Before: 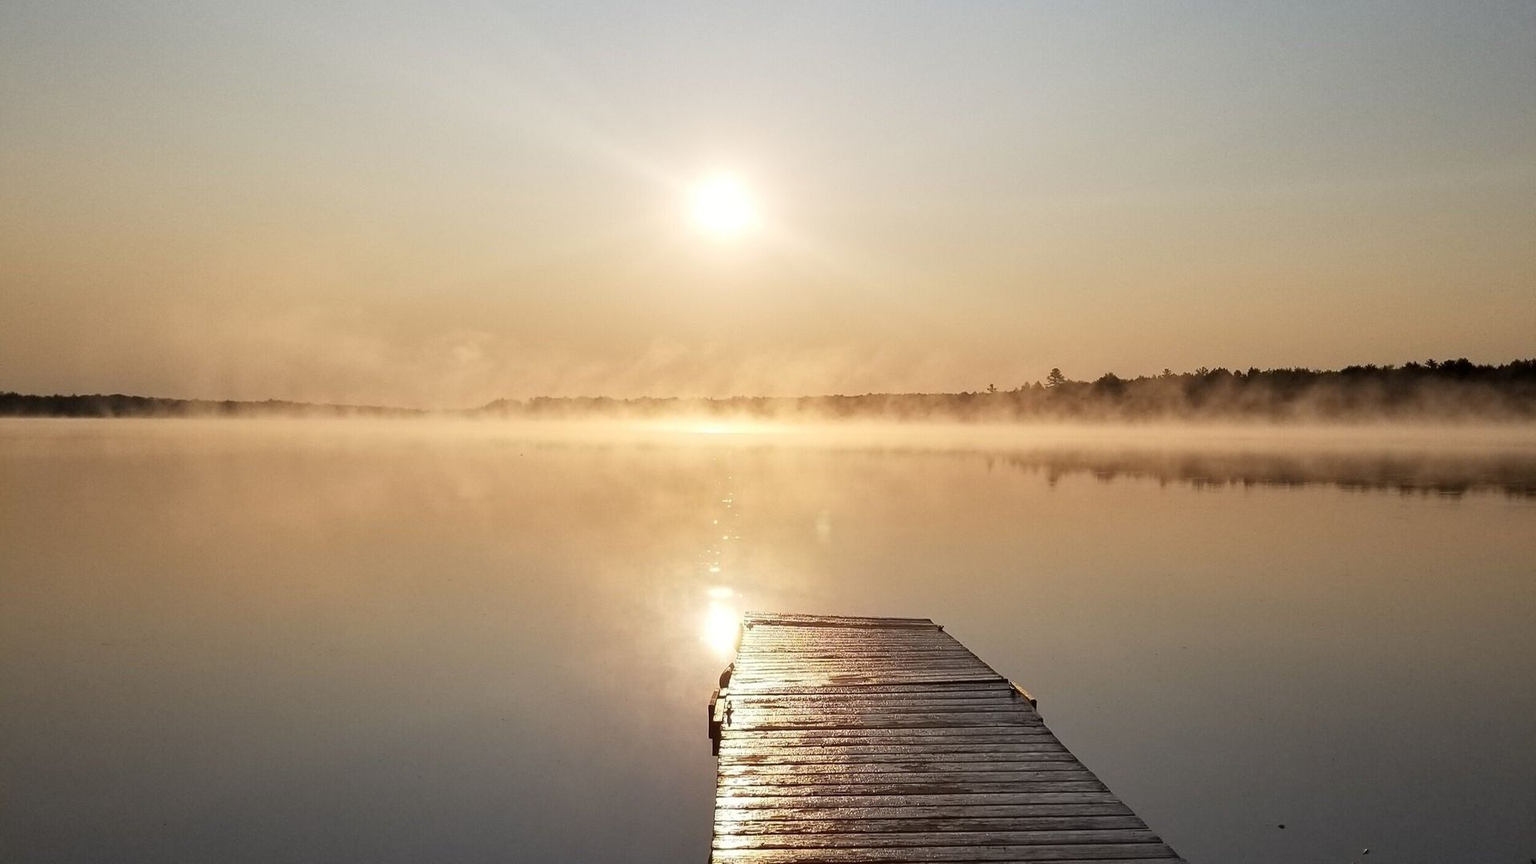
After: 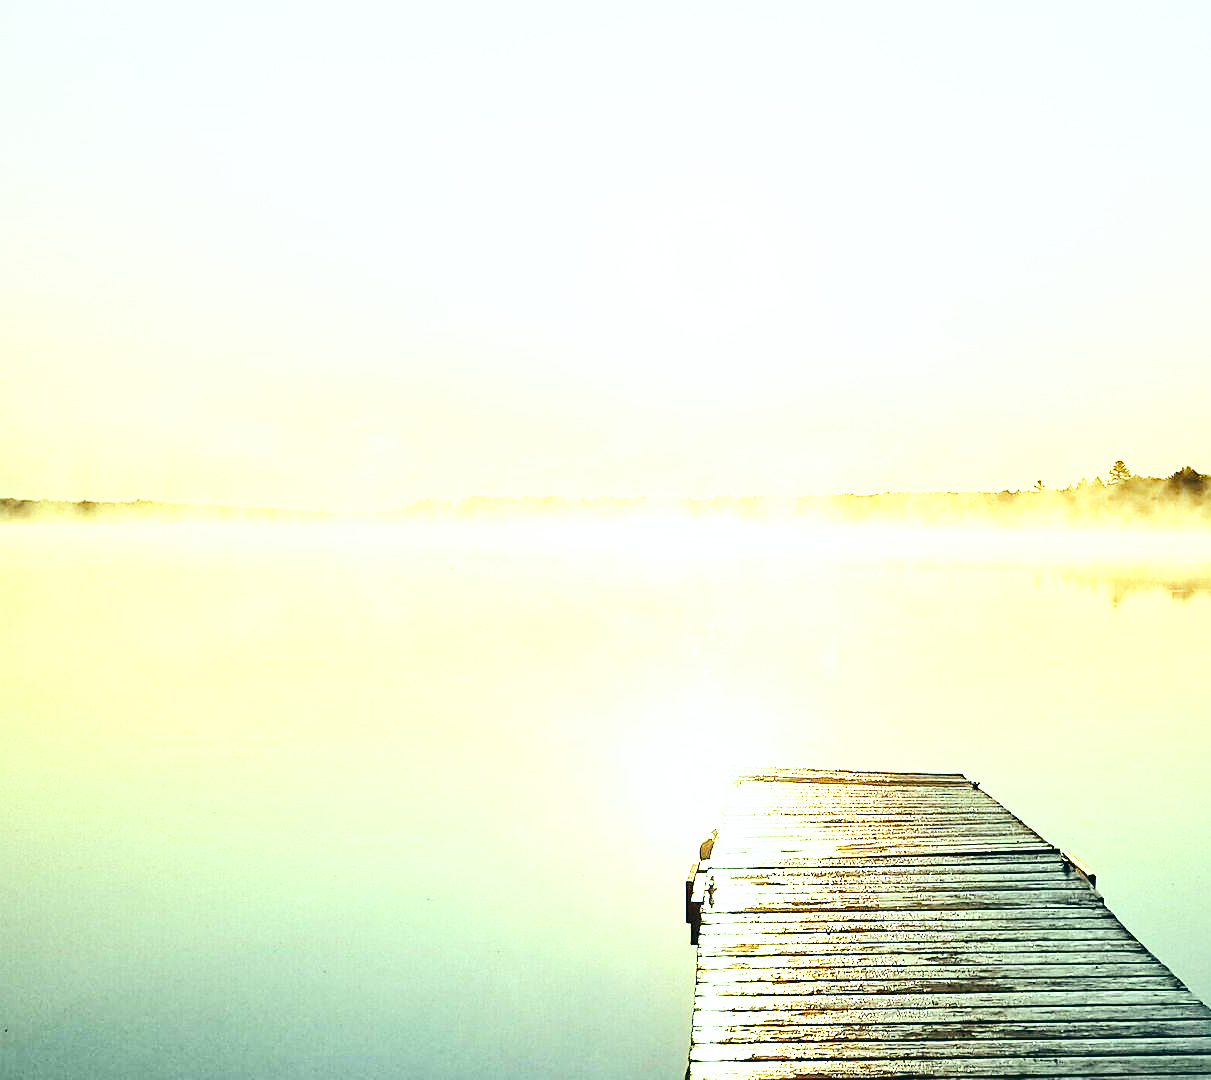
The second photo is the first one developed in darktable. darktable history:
base curve: curves: ch0 [(0, 0) (0, 0) (0.002, 0.001) (0.008, 0.003) (0.019, 0.011) (0.037, 0.037) (0.064, 0.11) (0.102, 0.232) (0.152, 0.379) (0.216, 0.524) (0.296, 0.665) (0.394, 0.789) (0.512, 0.881) (0.651, 0.945) (0.813, 0.986) (1, 1)], preserve colors none
crop: left 10.432%, right 26.491%
contrast brightness saturation: contrast 0.145, brightness 0.041
shadows and highlights: radius 109.87, shadows 50.86, white point adjustment 9.02, highlights -4.3, soften with gaussian
sharpen: on, module defaults
color correction: highlights a* -19.57, highlights b* 9.79, shadows a* -19.9, shadows b* -10.67
exposure: black level correction 0, exposure 0.692 EV, compensate exposure bias true, compensate highlight preservation false
